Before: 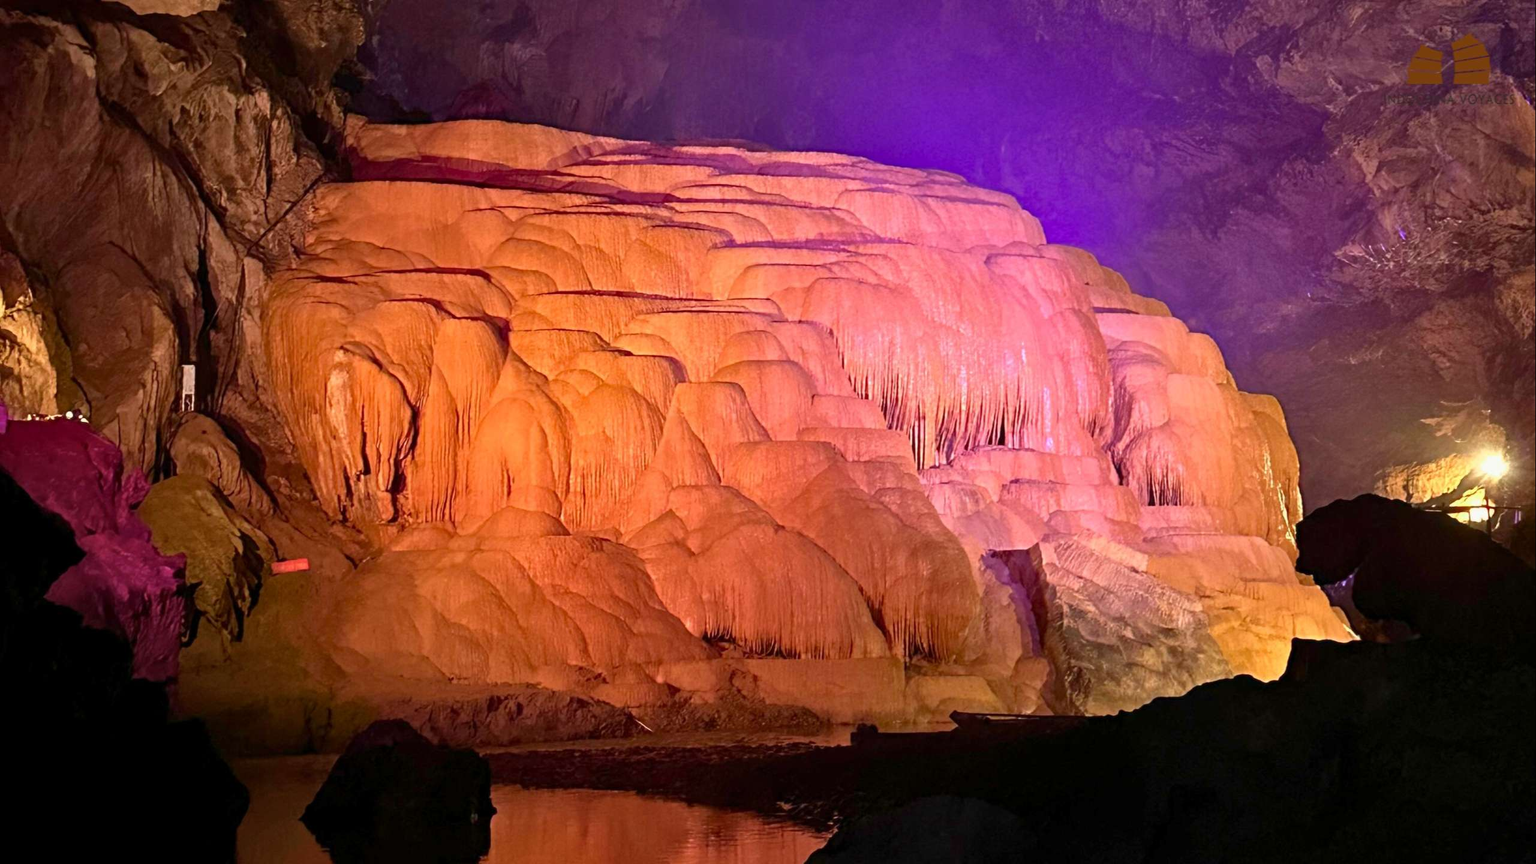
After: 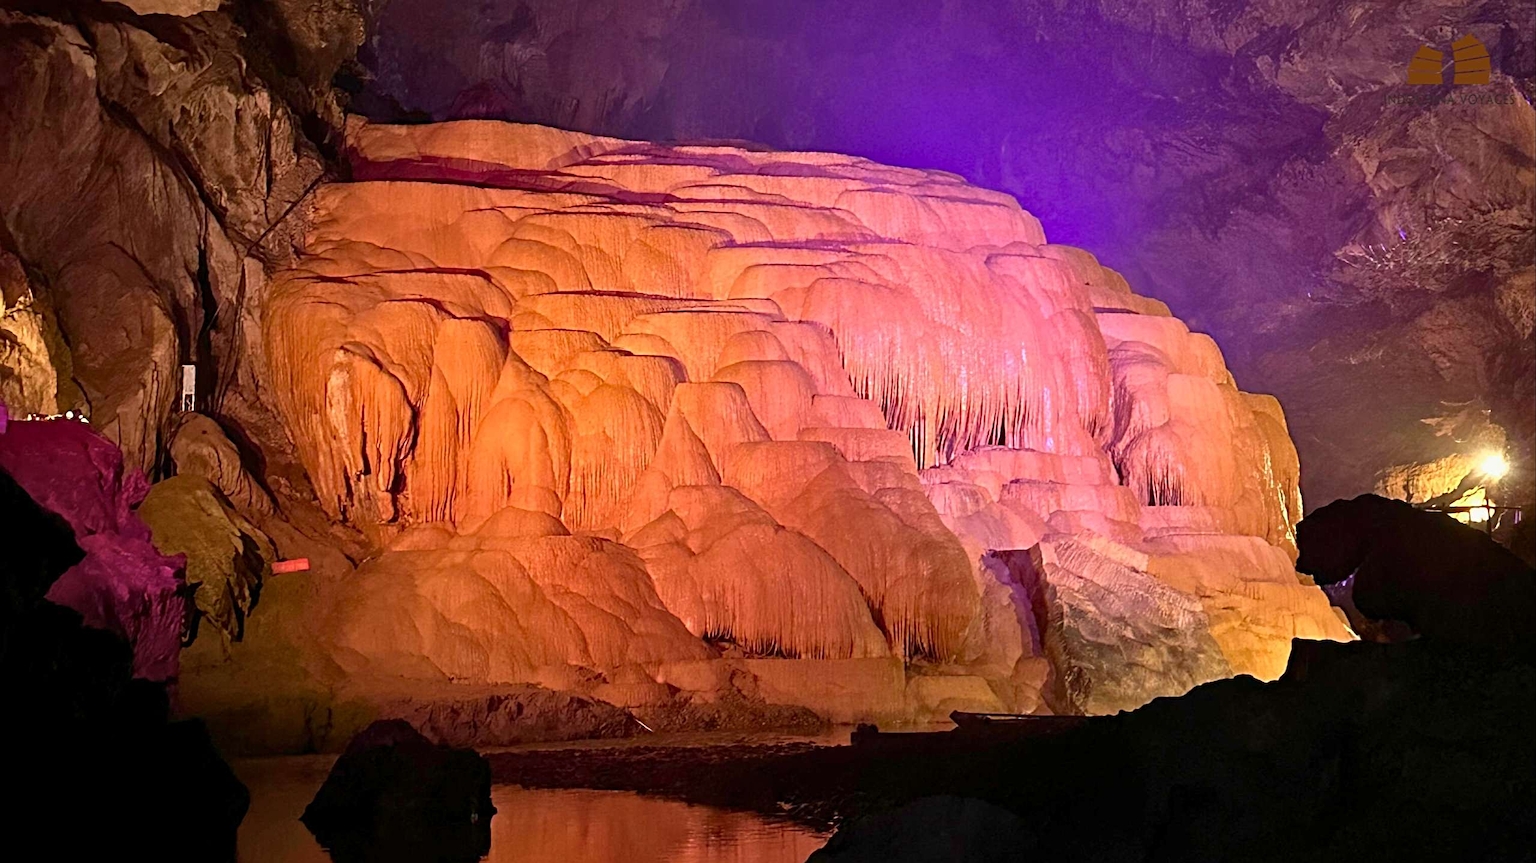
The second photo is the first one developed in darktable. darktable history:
sharpen: radius 2.204, amount 0.383, threshold 0.124
